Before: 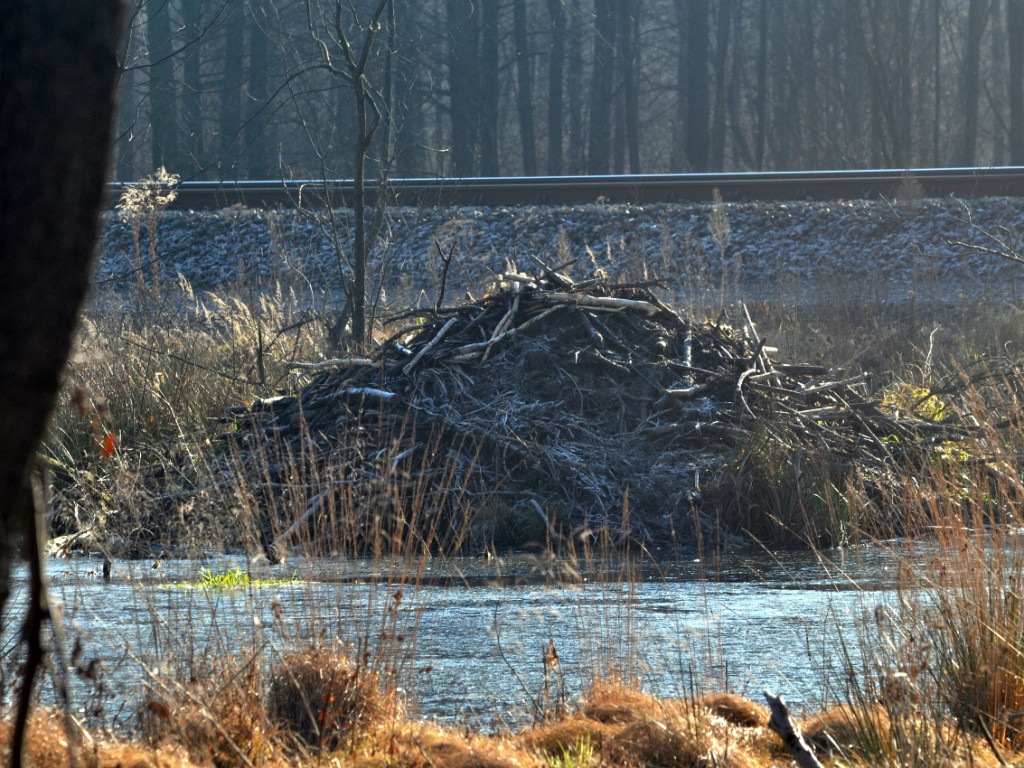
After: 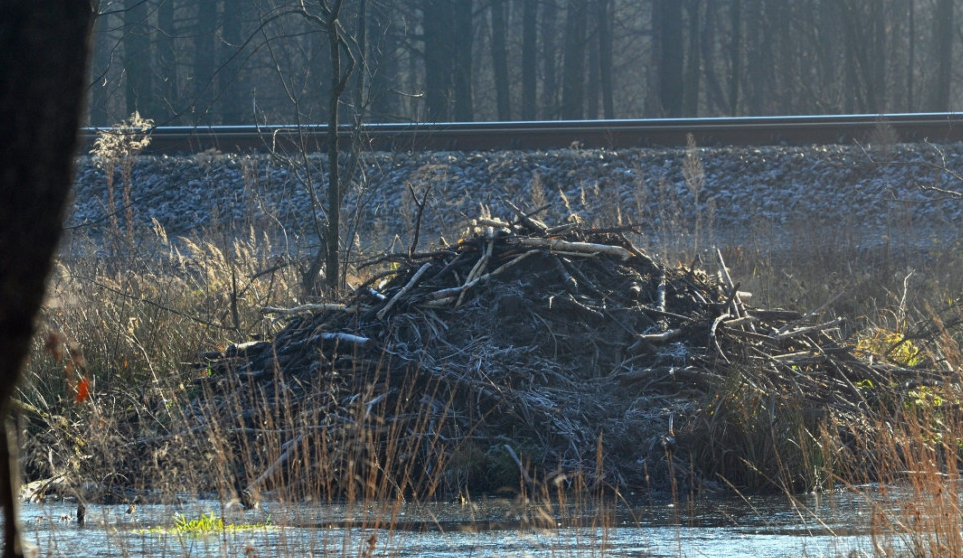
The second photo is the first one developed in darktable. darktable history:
crop: left 2.55%, top 7.164%, right 3.375%, bottom 20.167%
contrast equalizer: y [[0.5, 0.488, 0.462, 0.461, 0.491, 0.5], [0.5 ×6], [0.5 ×6], [0 ×6], [0 ×6]]
